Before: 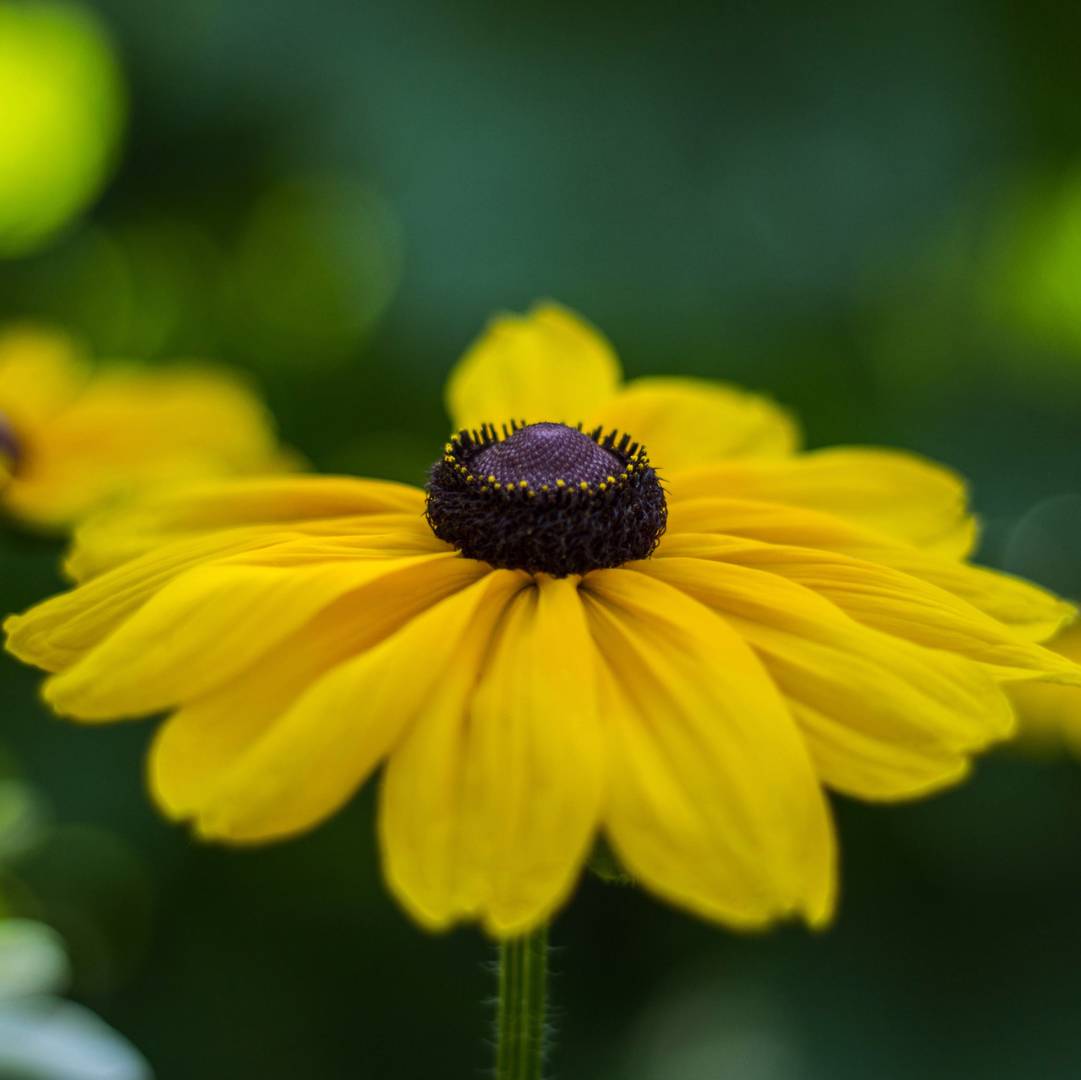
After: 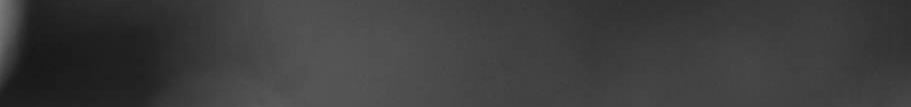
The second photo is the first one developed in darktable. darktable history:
monochrome: on, module defaults
crop and rotate: left 9.644%, top 9.491%, right 6.021%, bottom 80.509%
